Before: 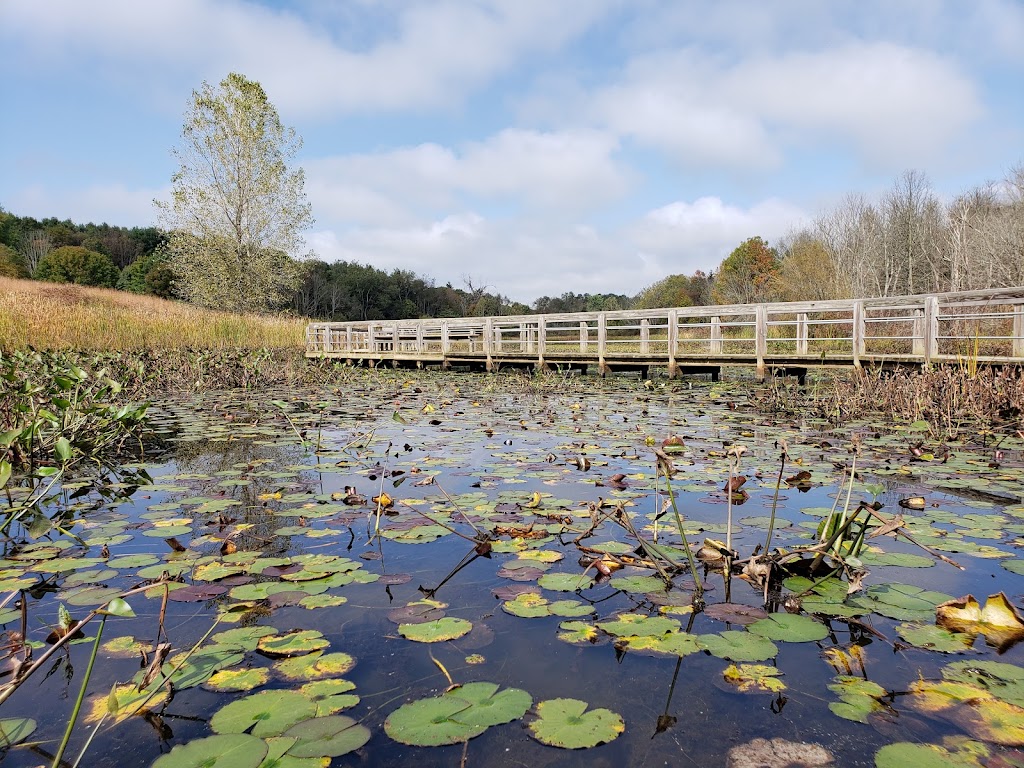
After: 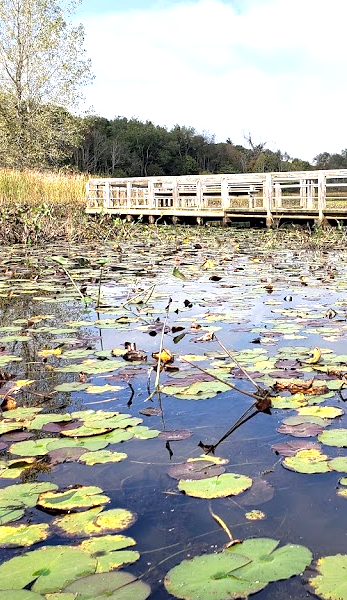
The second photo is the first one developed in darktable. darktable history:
crop and rotate: left 21.49%, top 18.877%, right 44.595%, bottom 2.998%
exposure: exposure 0.737 EV, compensate exposure bias true, compensate highlight preservation false
local contrast: mode bilateral grid, contrast 49, coarseness 50, detail 150%, midtone range 0.2
